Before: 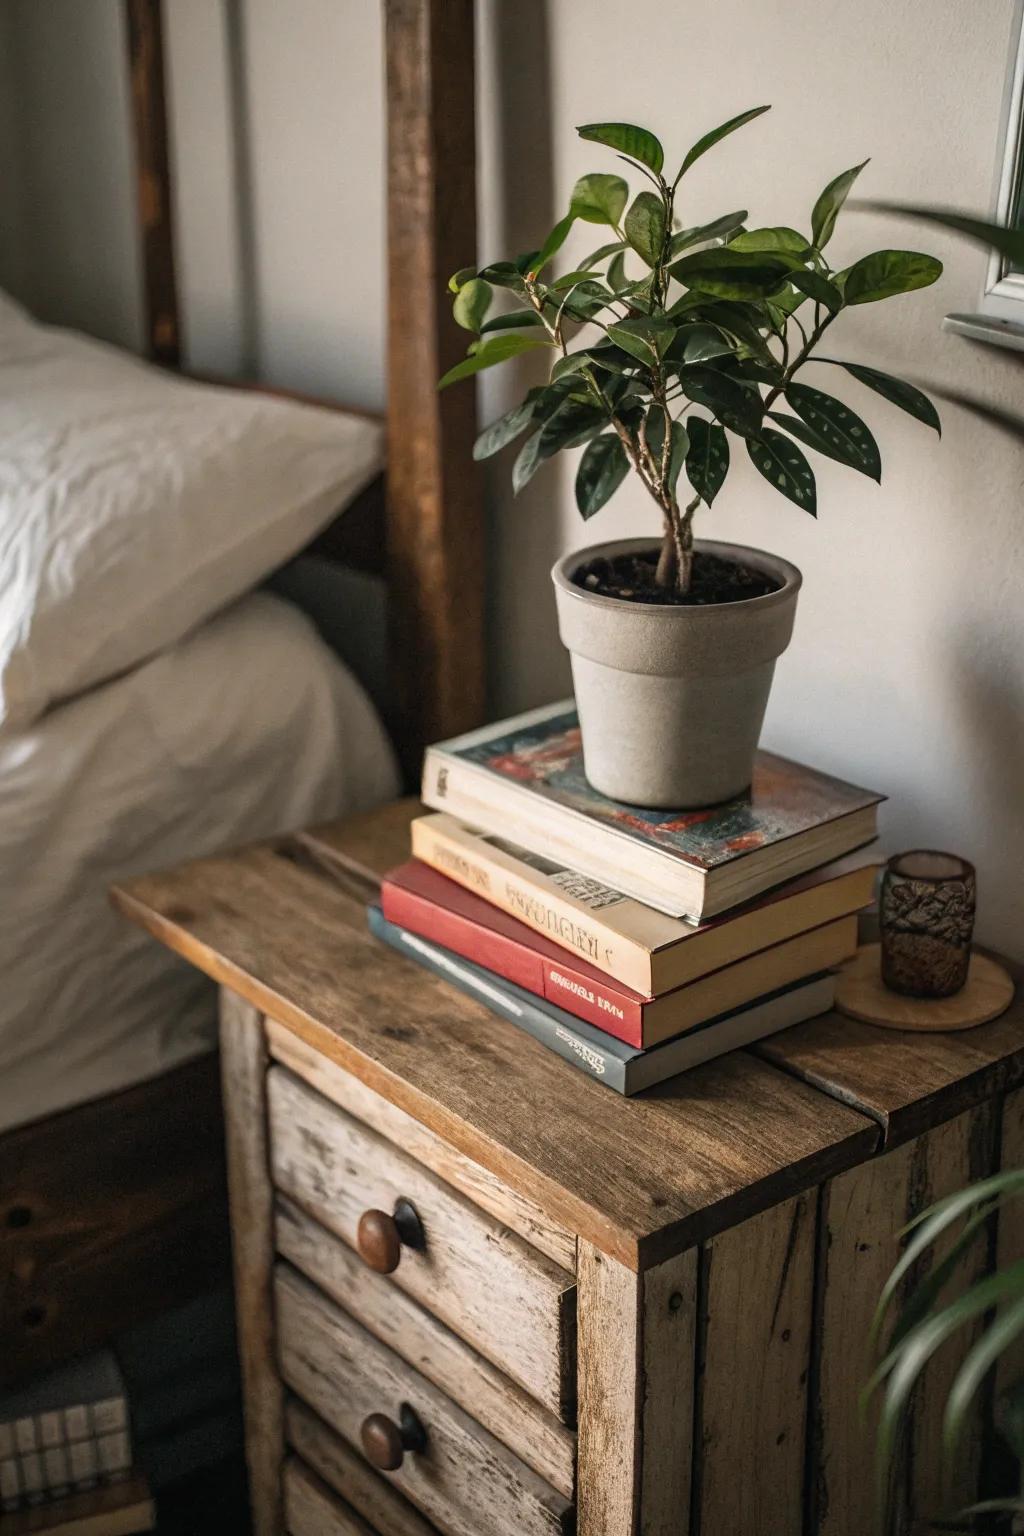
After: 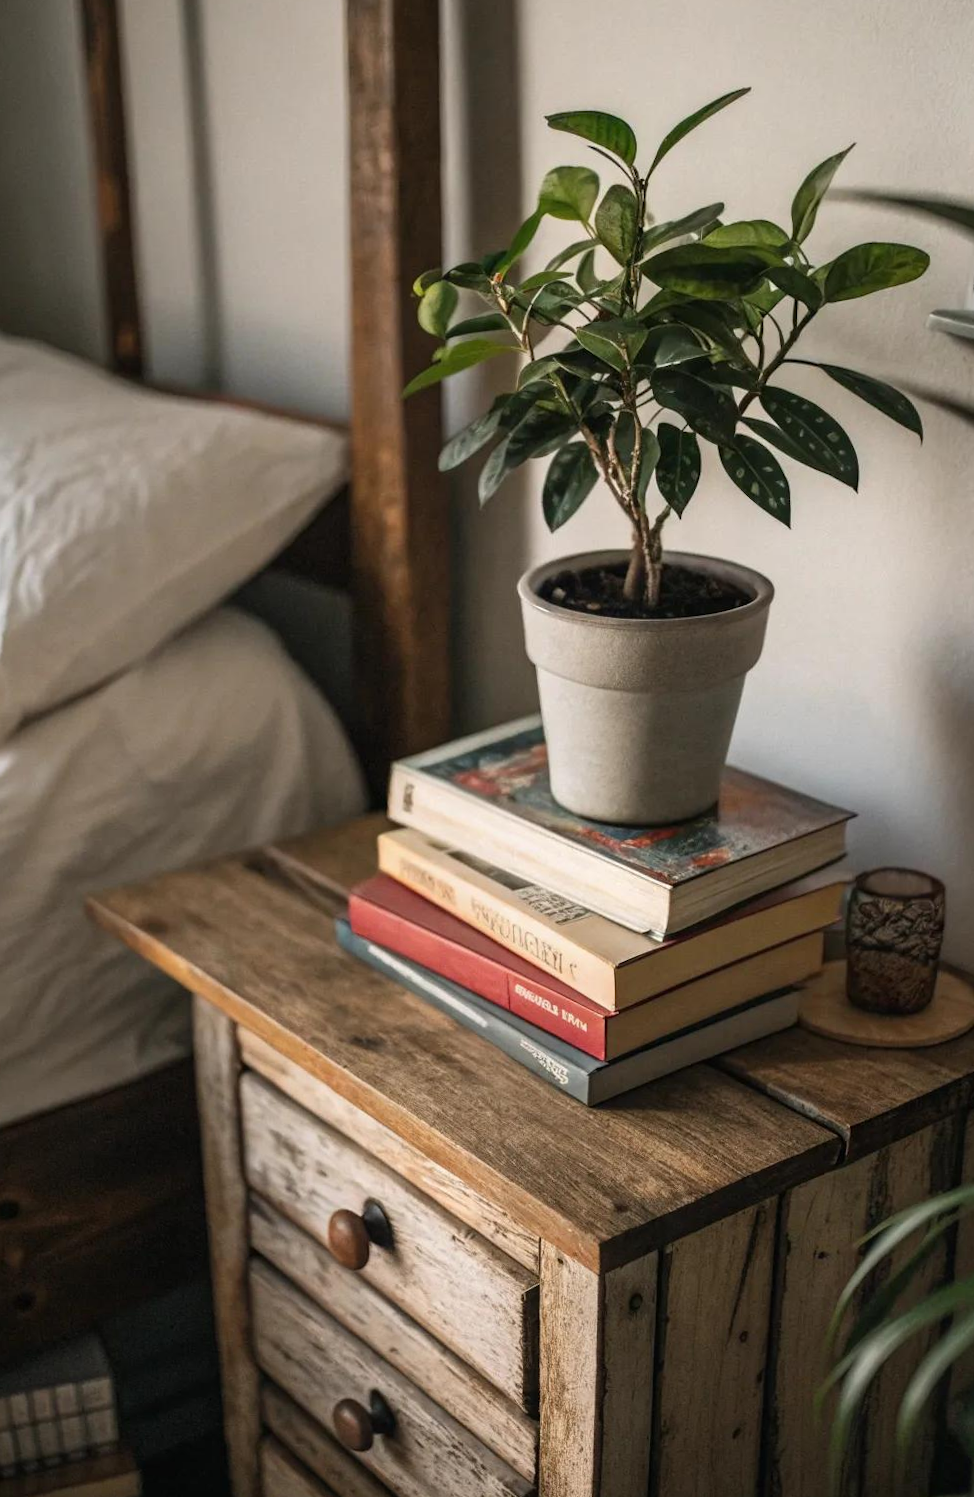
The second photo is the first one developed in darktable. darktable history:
rotate and perspective: rotation 0.074°, lens shift (vertical) 0.096, lens shift (horizontal) -0.041, crop left 0.043, crop right 0.952, crop top 0.024, crop bottom 0.979
